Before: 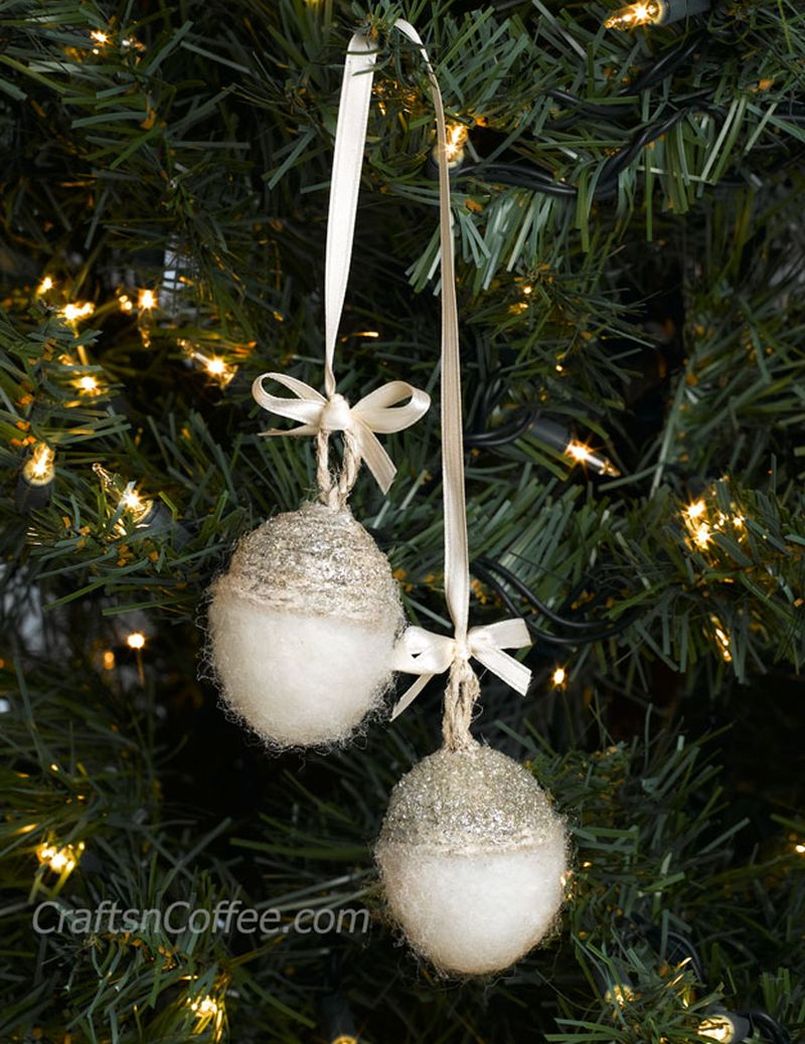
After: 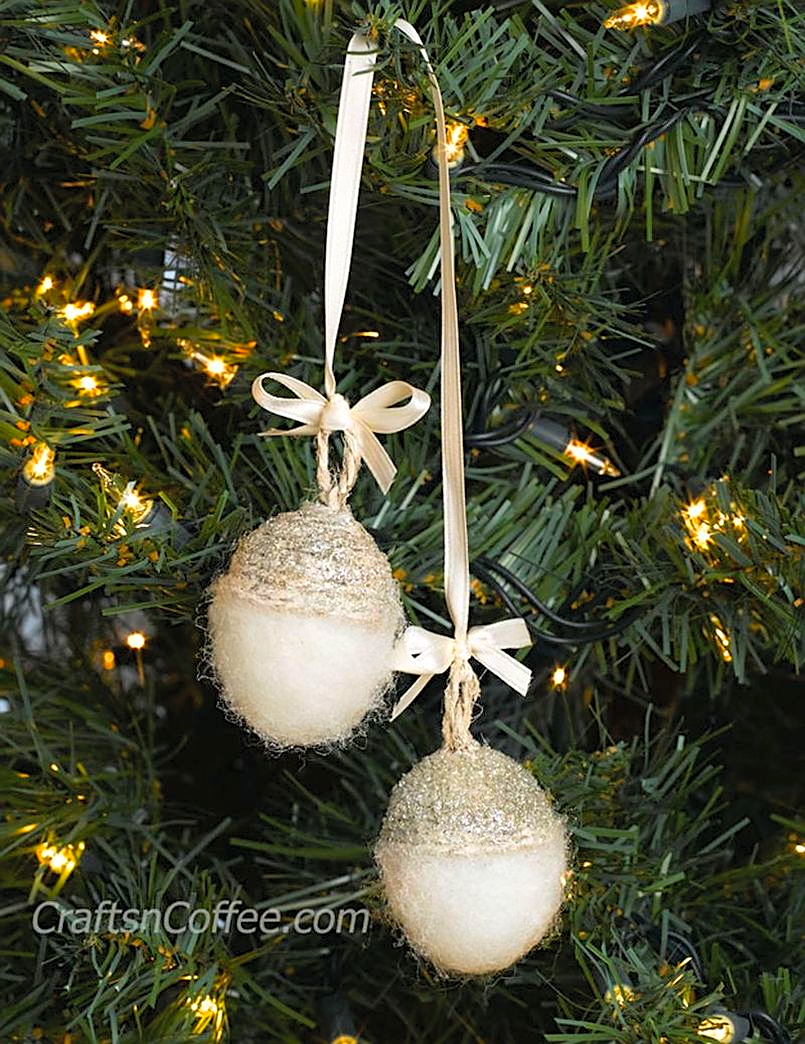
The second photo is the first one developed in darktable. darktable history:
sharpen: on, module defaults
contrast brightness saturation: contrast 0.07, brightness 0.18, saturation 0.4
